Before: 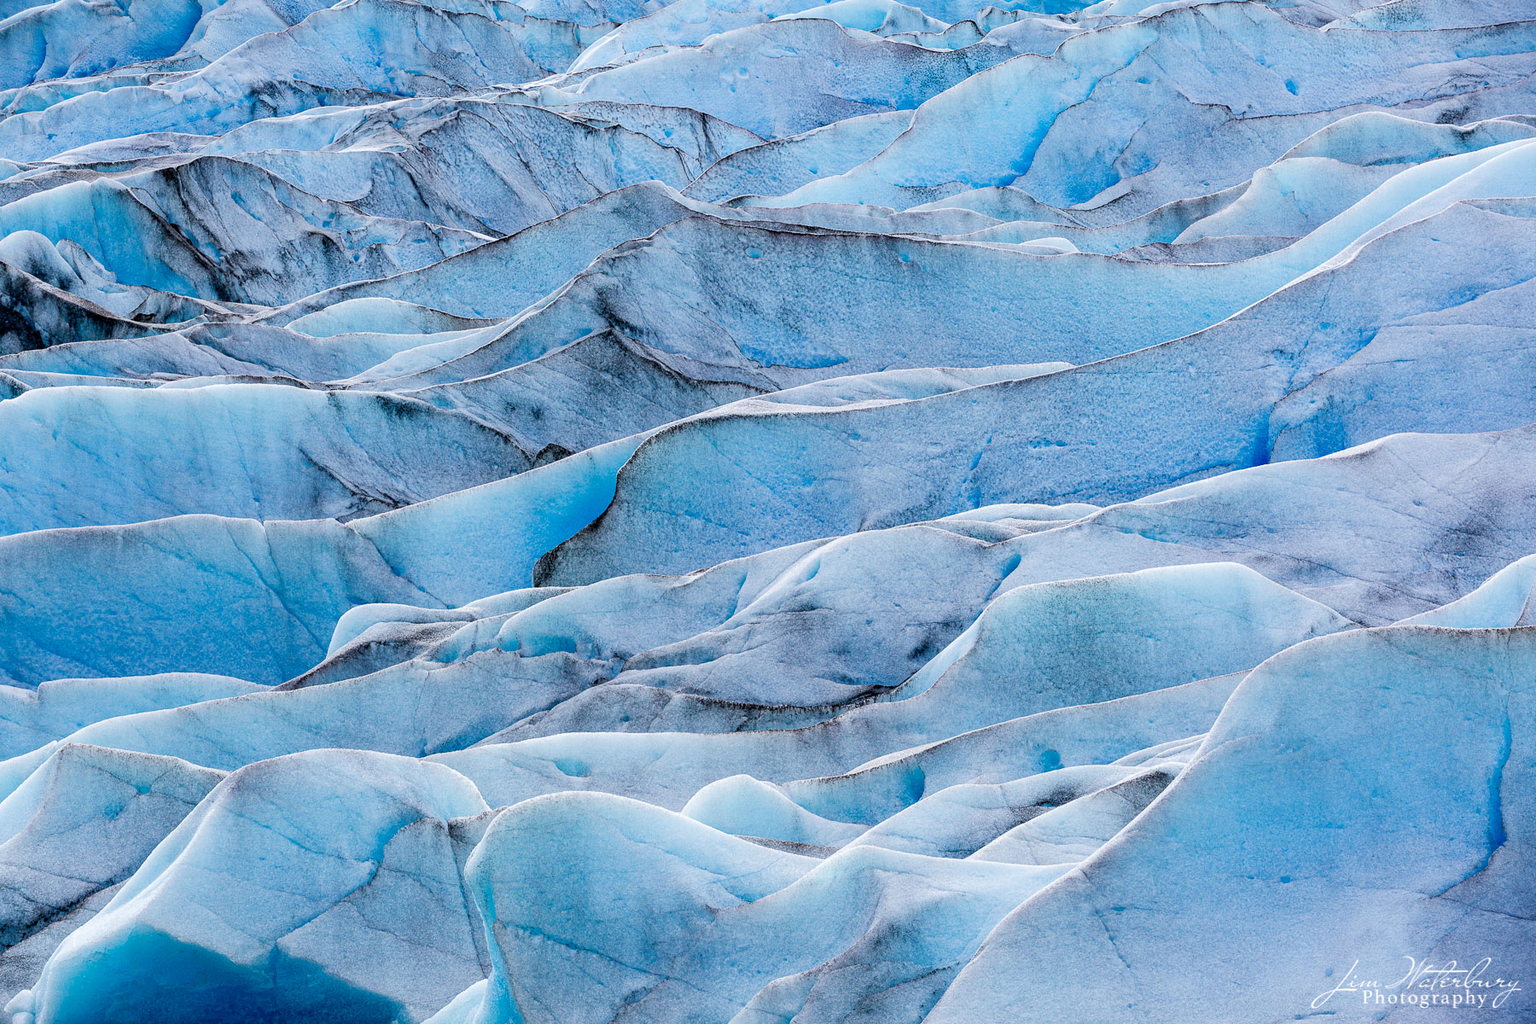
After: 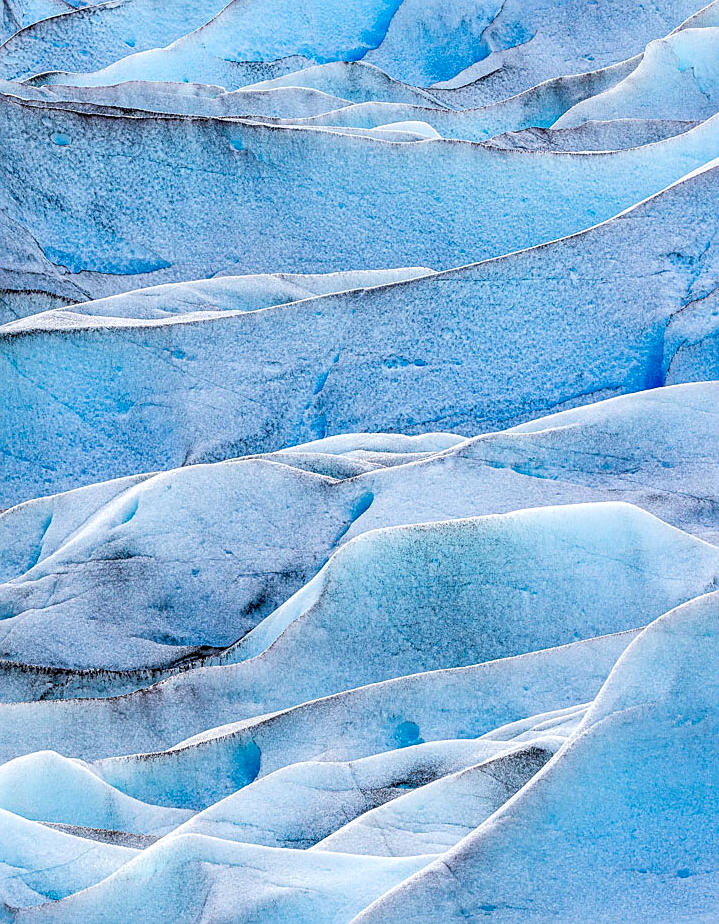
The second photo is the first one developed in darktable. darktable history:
sharpen: on, module defaults
contrast brightness saturation: contrast 0.027, brightness 0.067, saturation 0.126
local contrast: on, module defaults
crop: left 45.771%, top 13.087%, right 14.234%, bottom 9.84%
